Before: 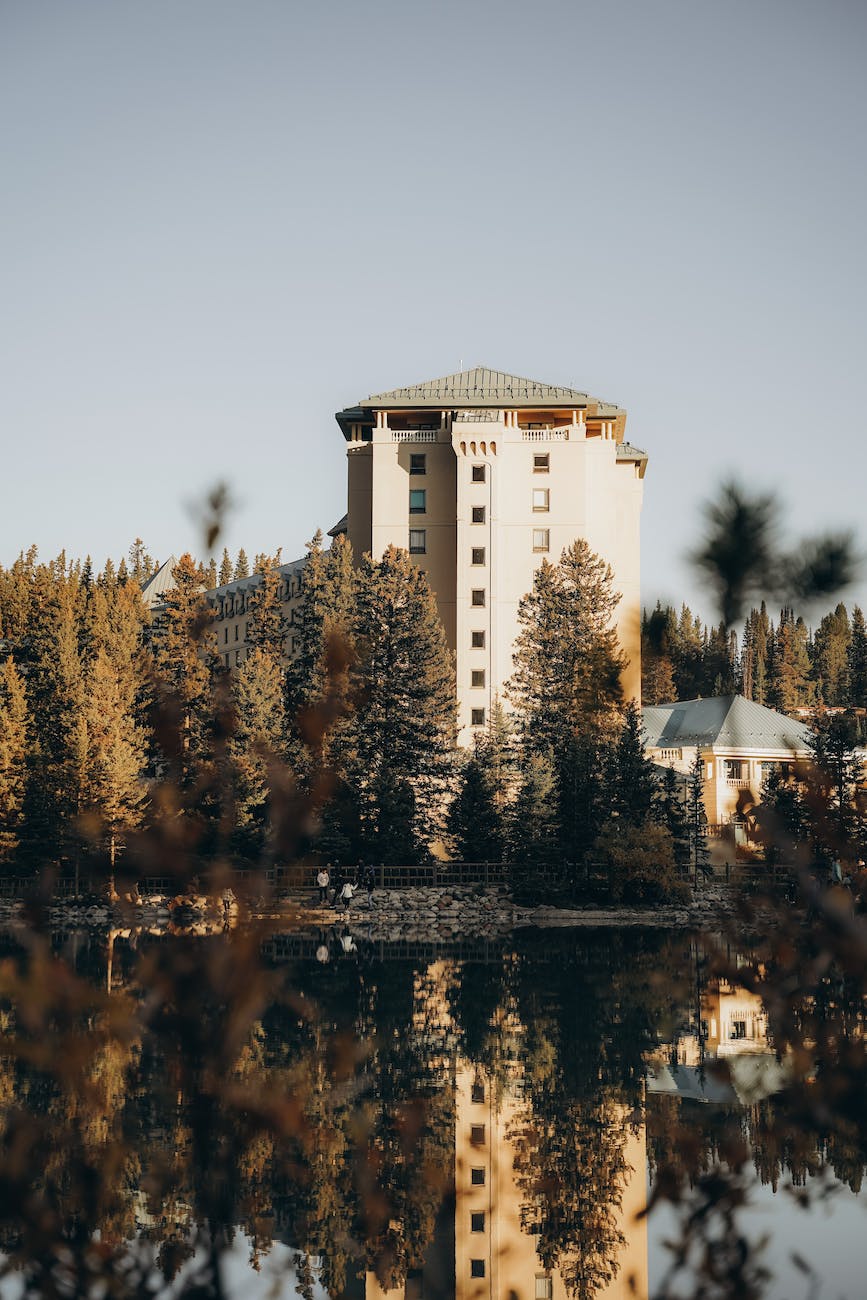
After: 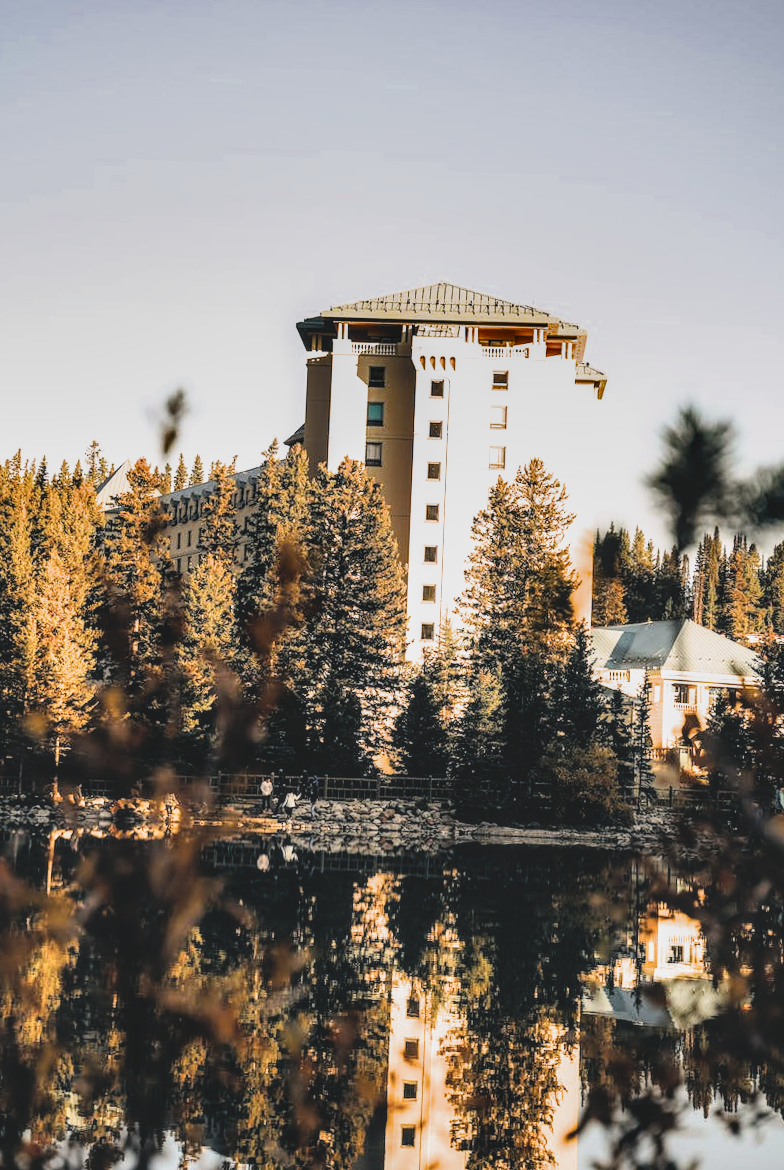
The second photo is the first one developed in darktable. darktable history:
filmic rgb: black relative exposure -6.42 EV, white relative exposure 2.43 EV, target white luminance 99.936%, hardness 5.29, latitude 0.327%, contrast 1.434, highlights saturation mix 3.46%
crop and rotate: angle -2.16°, left 3.093%, top 4.309%, right 1.395%, bottom 0.629%
contrast brightness saturation: contrast -0.151, brightness 0.046, saturation -0.133
exposure: black level correction 0, exposure 0.699 EV, compensate highlight preservation false
color balance rgb: highlights gain › chroma 0.992%, highlights gain › hue 29.95°, linear chroma grading › global chroma 22.62%, perceptual saturation grading › global saturation 19.627%
shadows and highlights: radius 118.08, shadows 42.5, highlights -62.03, highlights color adjustment 42.89%, soften with gaussian
local contrast: on, module defaults
